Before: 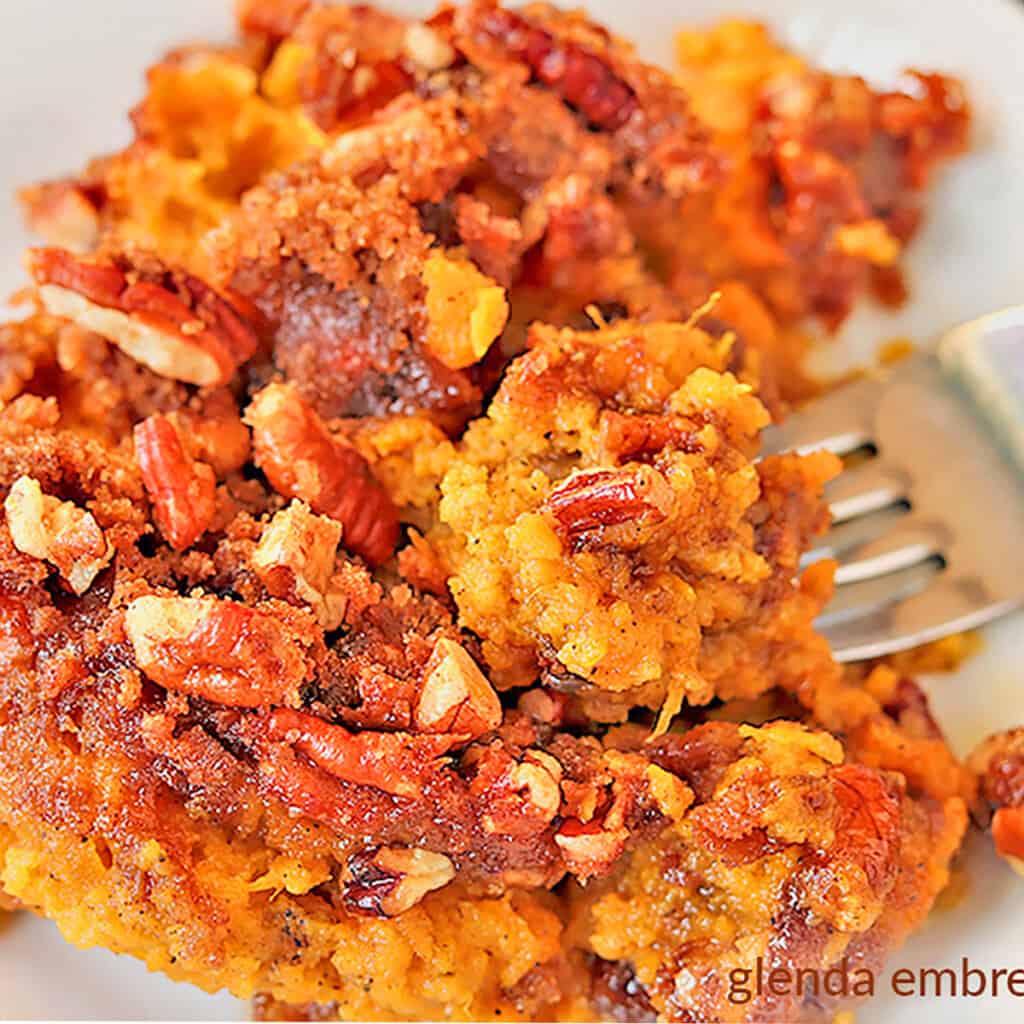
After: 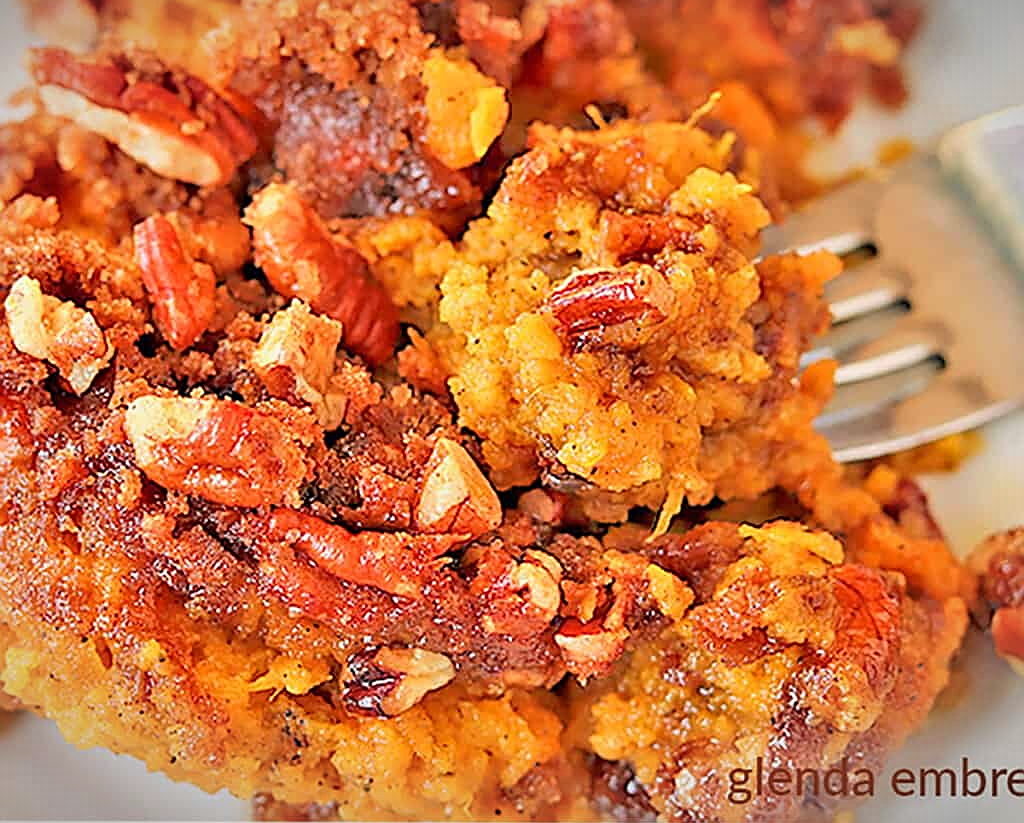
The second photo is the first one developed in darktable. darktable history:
crop and rotate: top 19.606%
vignetting: fall-off start 100.89%, brightness -0.46, saturation -0.31, center (-0.033, -0.042), width/height ratio 1.305
sharpen: on, module defaults
